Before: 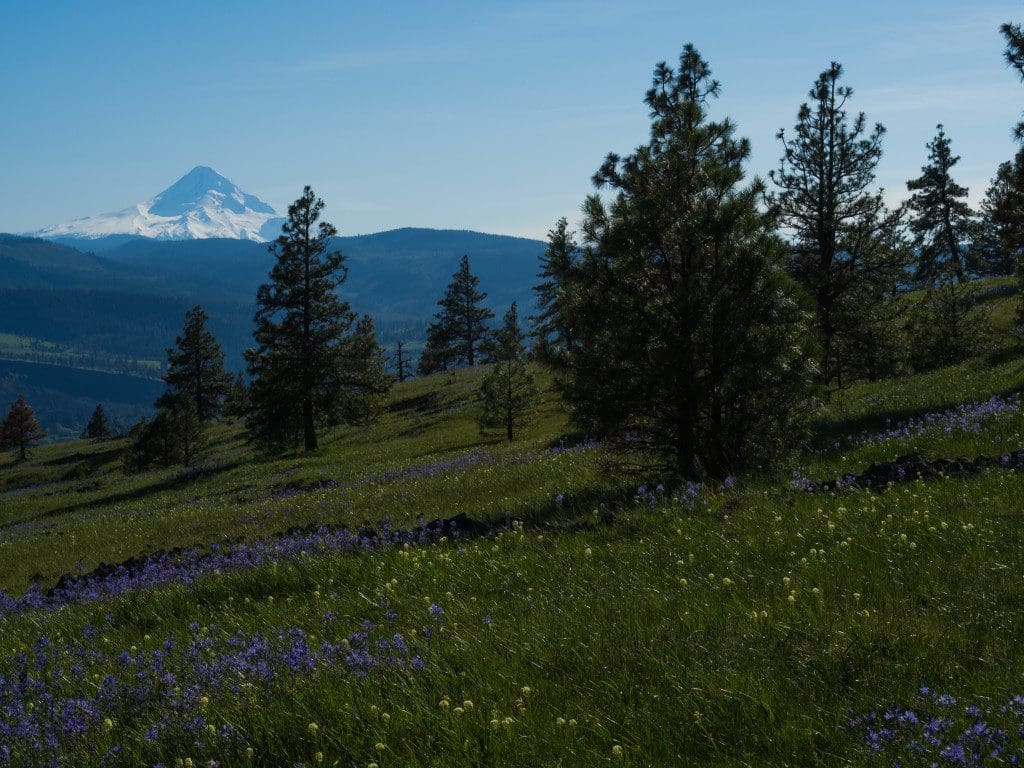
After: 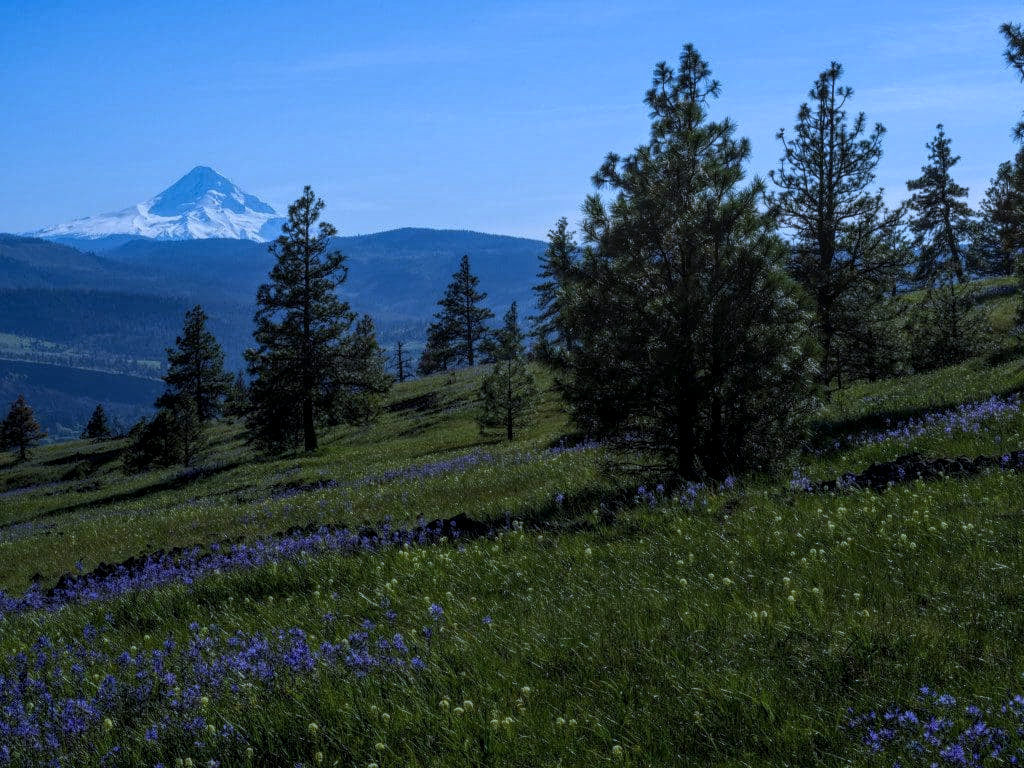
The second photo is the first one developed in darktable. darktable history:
local contrast: highlights 74%, shadows 55%, detail 176%, midtone range 0.207
white balance: red 0.871, blue 1.249
tone equalizer: on, module defaults
